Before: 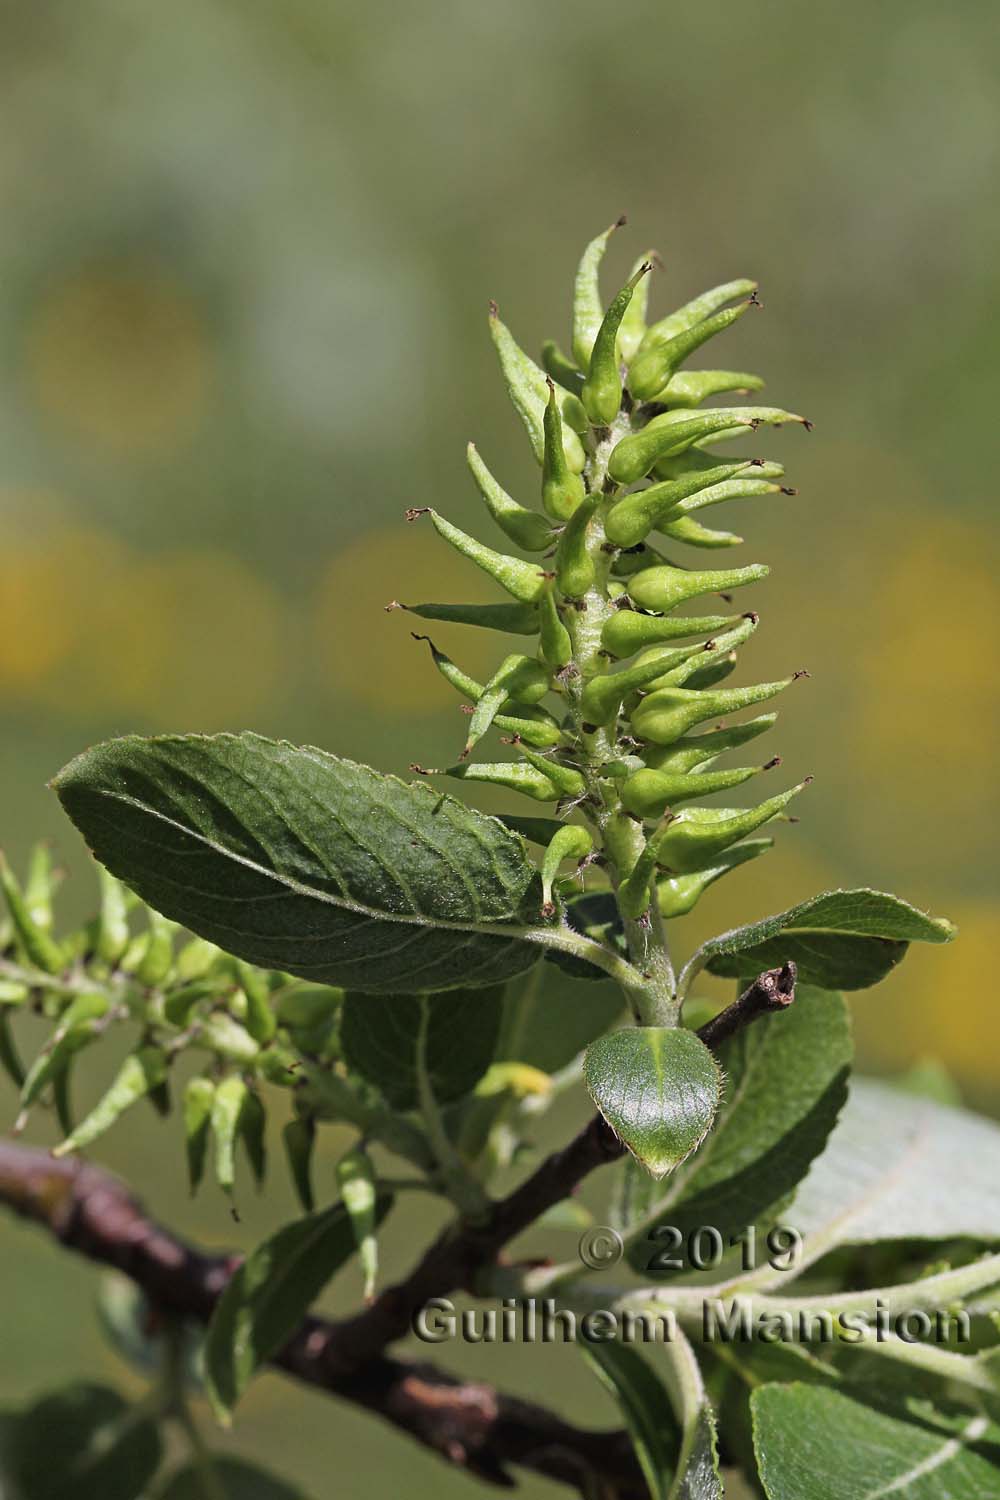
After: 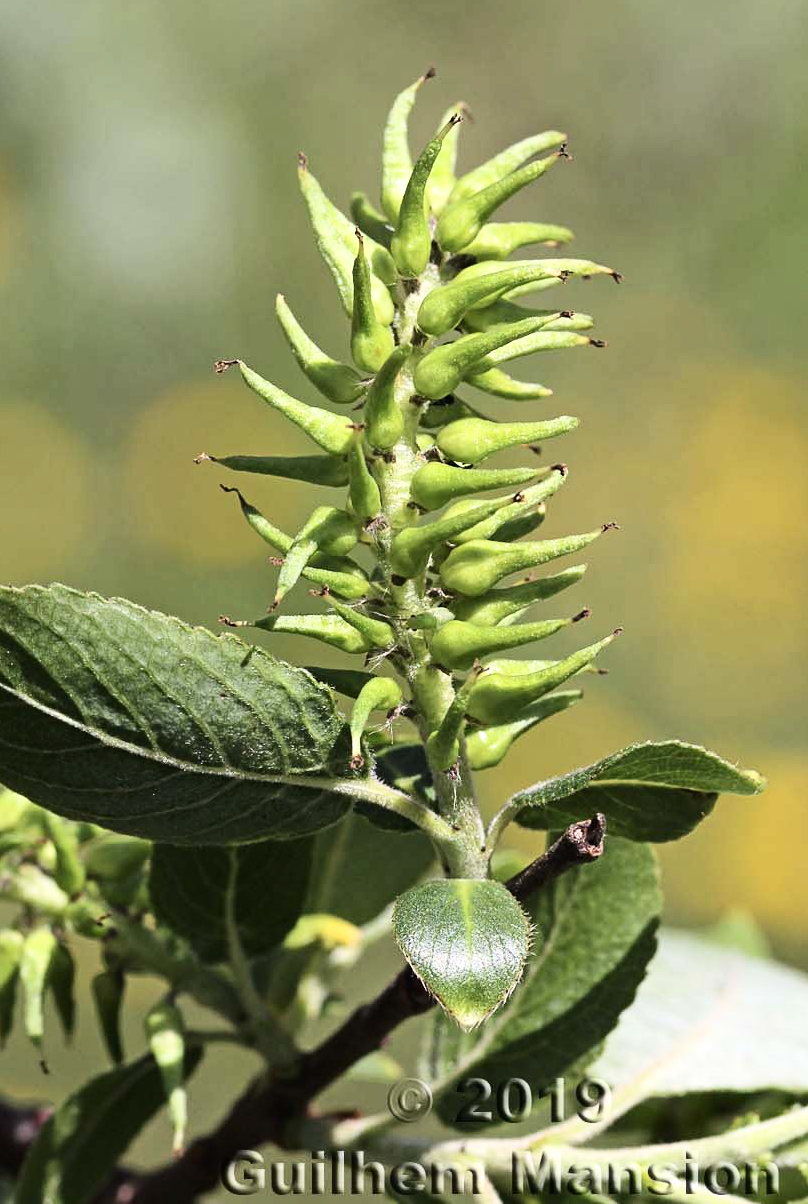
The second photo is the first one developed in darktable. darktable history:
crop: left 19.102%, top 9.9%, right 0%, bottom 9.786%
contrast brightness saturation: contrast 0.236, brightness 0.091
tone equalizer: -8 EV -0.419 EV, -7 EV -0.419 EV, -6 EV -0.324 EV, -5 EV -0.211 EV, -3 EV 0.208 EV, -2 EV 0.346 EV, -1 EV 0.376 EV, +0 EV 0.433 EV
